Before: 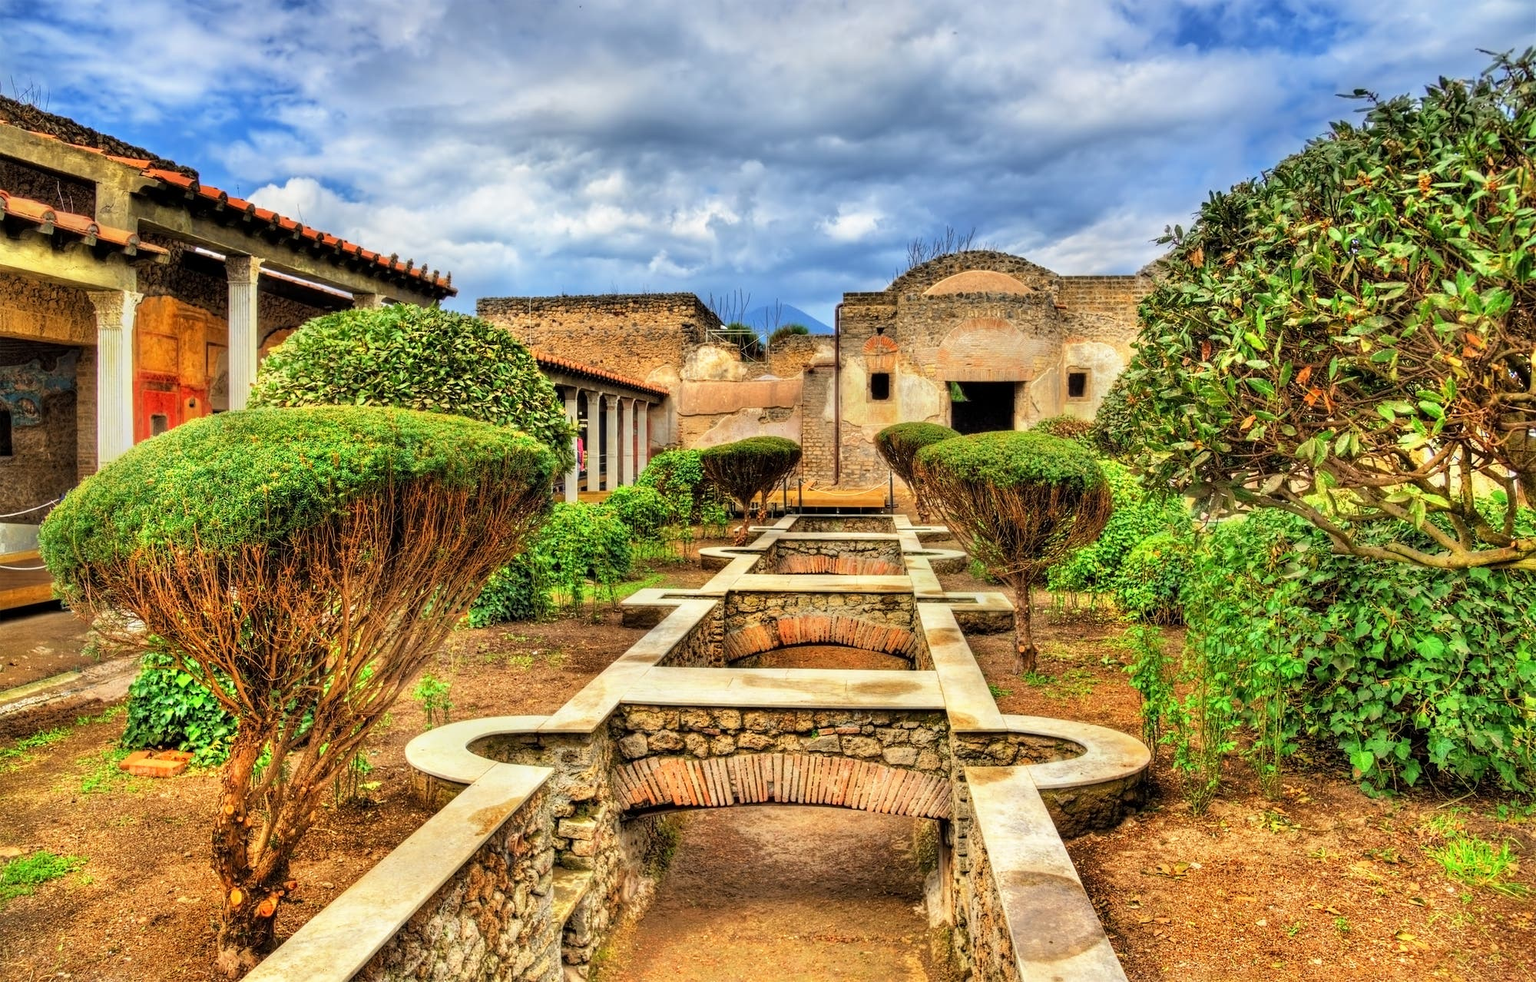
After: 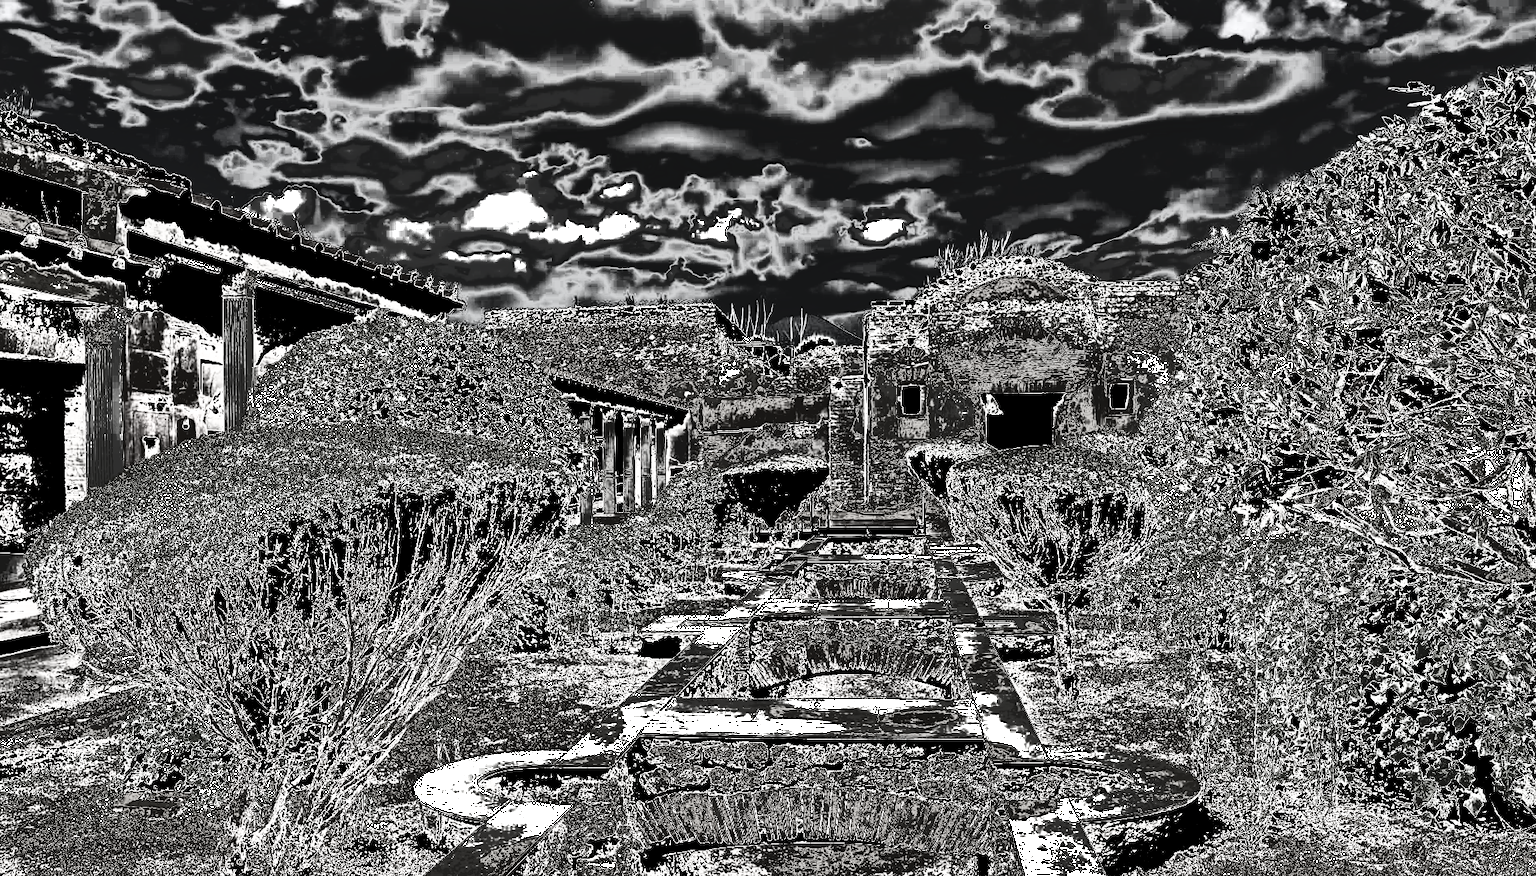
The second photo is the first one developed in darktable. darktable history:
crop and rotate: angle 0.516°, left 0.32%, right 3.524%, bottom 14.112%
contrast brightness saturation: contrast 0.023, brightness -0.99, saturation -0.981
local contrast: mode bilateral grid, contrast 19, coarseness 49, detail 149%, midtone range 0.2
tone equalizer: -8 EV -0.402 EV, -7 EV -0.385 EV, -6 EV -0.331 EV, -5 EV -0.2 EV, -3 EV 0.201 EV, -2 EV 0.322 EV, -1 EV 0.378 EV, +0 EV 0.425 EV
exposure: black level correction 0.045, exposure -0.231 EV, compensate exposure bias true, compensate highlight preservation false
color balance rgb: linear chroma grading › shadows 10.6%, linear chroma grading › highlights 10.327%, linear chroma grading › global chroma 14.628%, linear chroma grading › mid-tones 14.681%, perceptual saturation grading › global saturation 17.441%, perceptual brilliance grading › highlights 4.085%, perceptual brilliance grading › mid-tones -17.507%, perceptual brilliance grading › shadows -41.339%, global vibrance 14.889%
tone curve: curves: ch0 [(0, 0) (0.003, 0.99) (0.011, 0.983) (0.025, 0.934) (0.044, 0.719) (0.069, 0.382) (0.1, 0.204) (0.136, 0.093) (0.177, 0.094) (0.224, 0.093) (0.277, 0.098) (0.335, 0.214) (0.399, 0.616) (0.468, 0.827) (0.543, 0.464) (0.623, 0.145) (0.709, 0.127) (0.801, 0.187) (0.898, 0.203) (1, 1)], color space Lab, independent channels, preserve colors none
